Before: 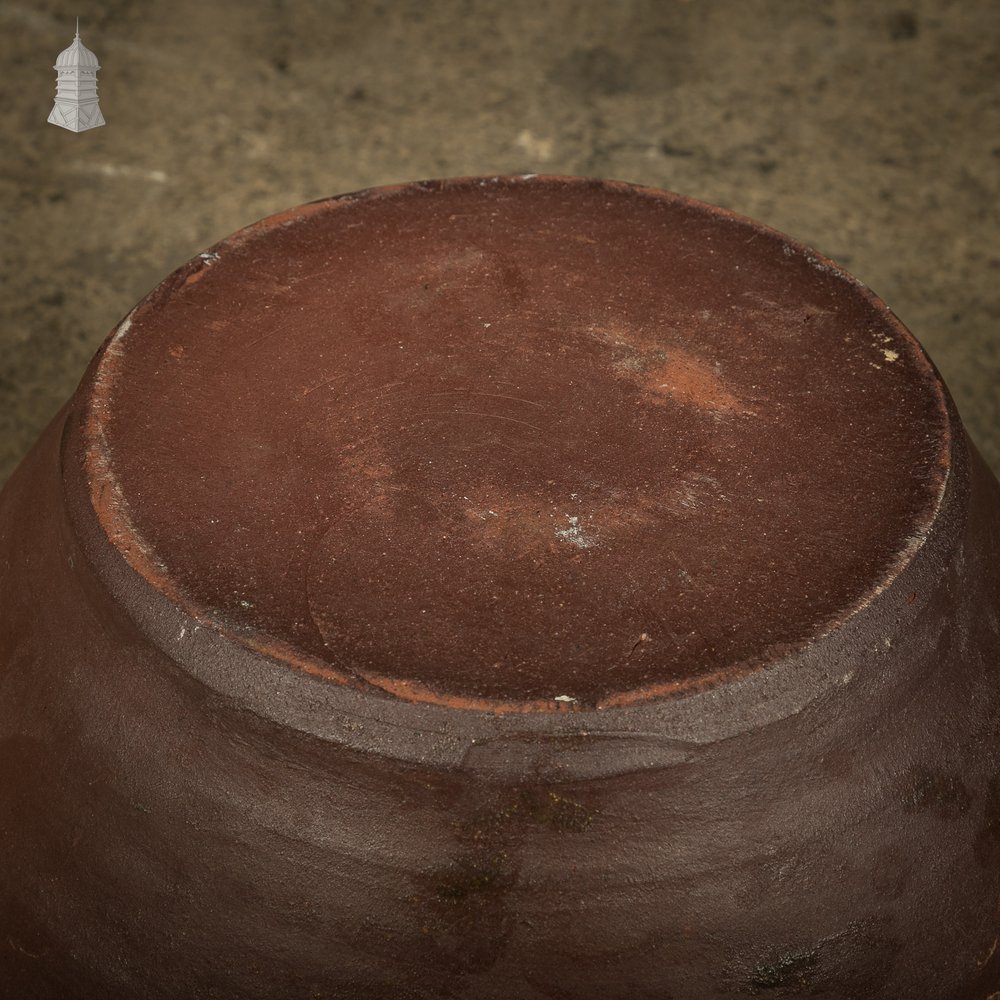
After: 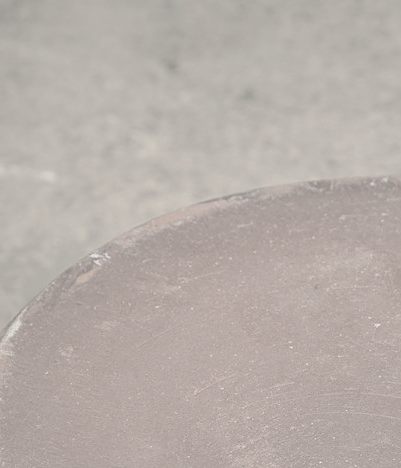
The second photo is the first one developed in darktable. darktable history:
exposure: exposure 0.377 EV, compensate highlight preservation false
crop and rotate: left 11.023%, top 0.061%, right 48.812%, bottom 53.043%
sharpen: amount 0.213
contrast brightness saturation: contrast -0.317, brightness 0.741, saturation -0.787
